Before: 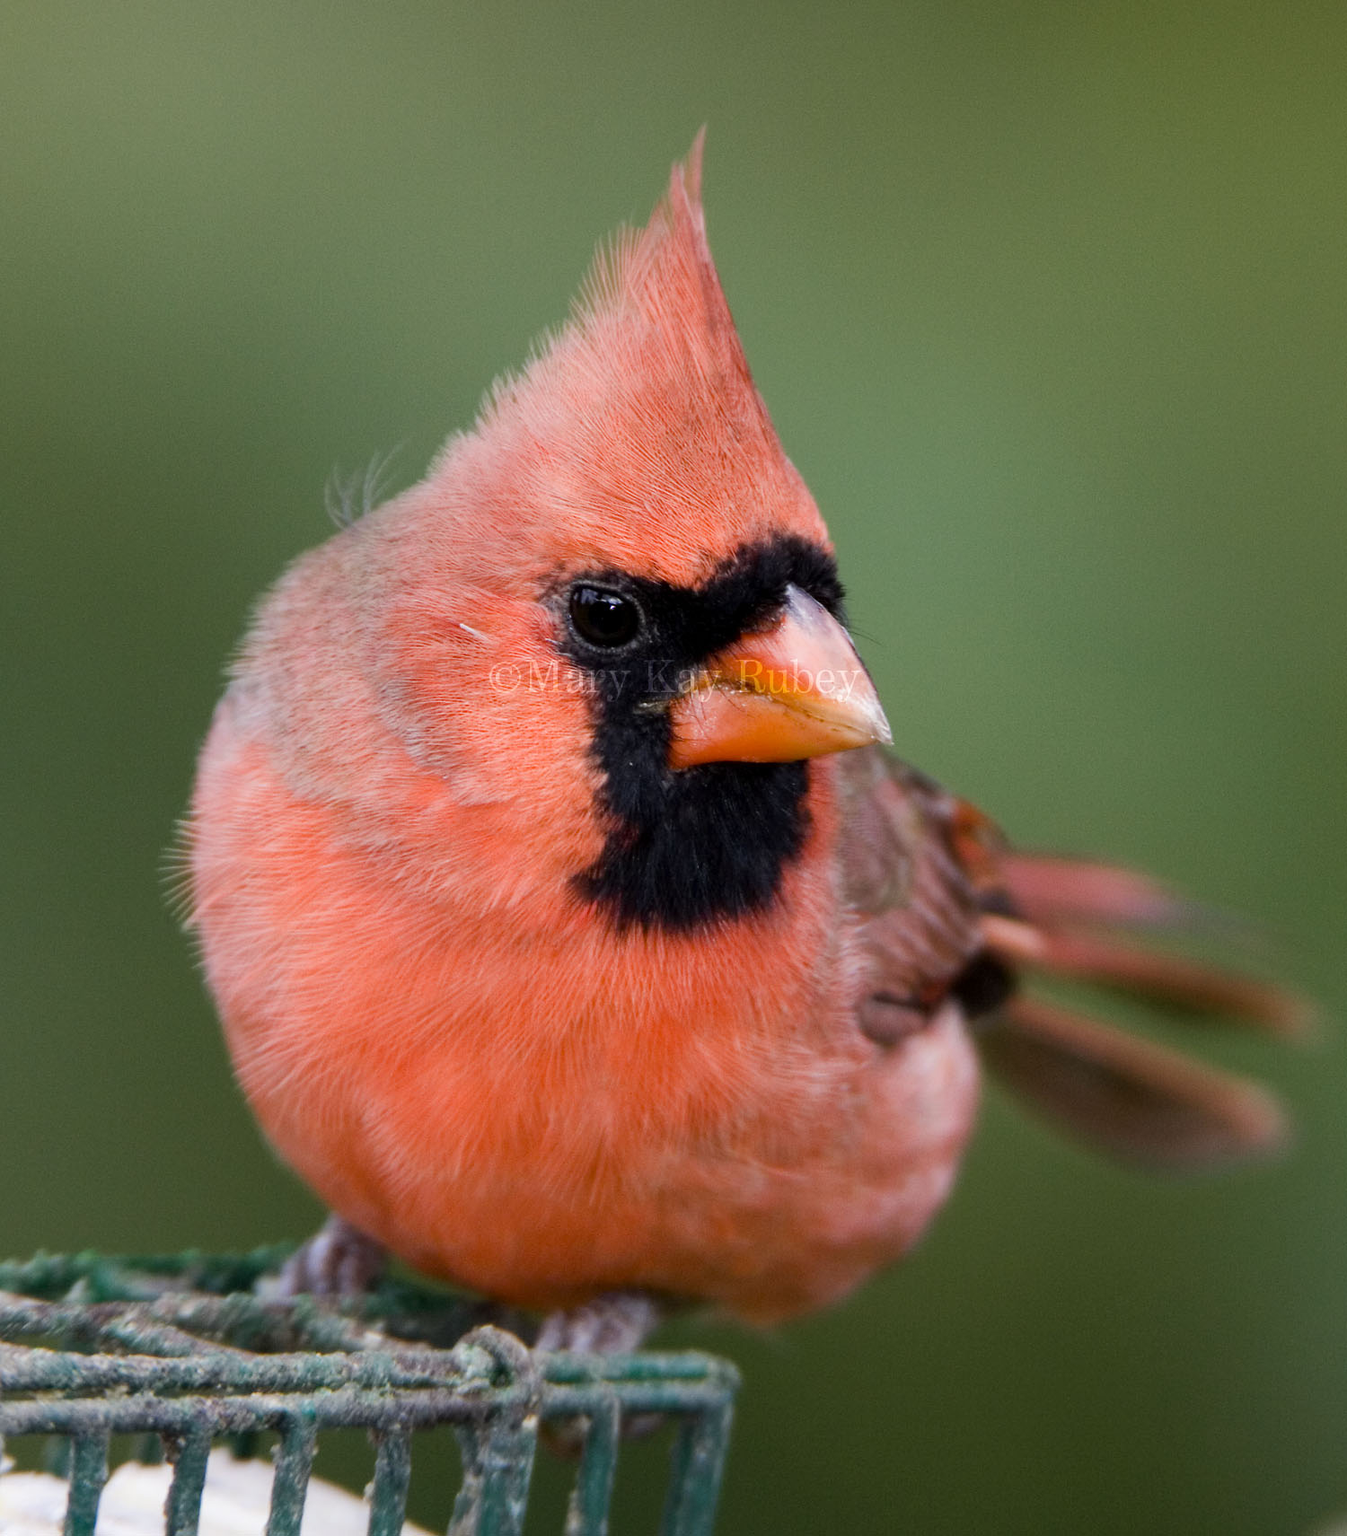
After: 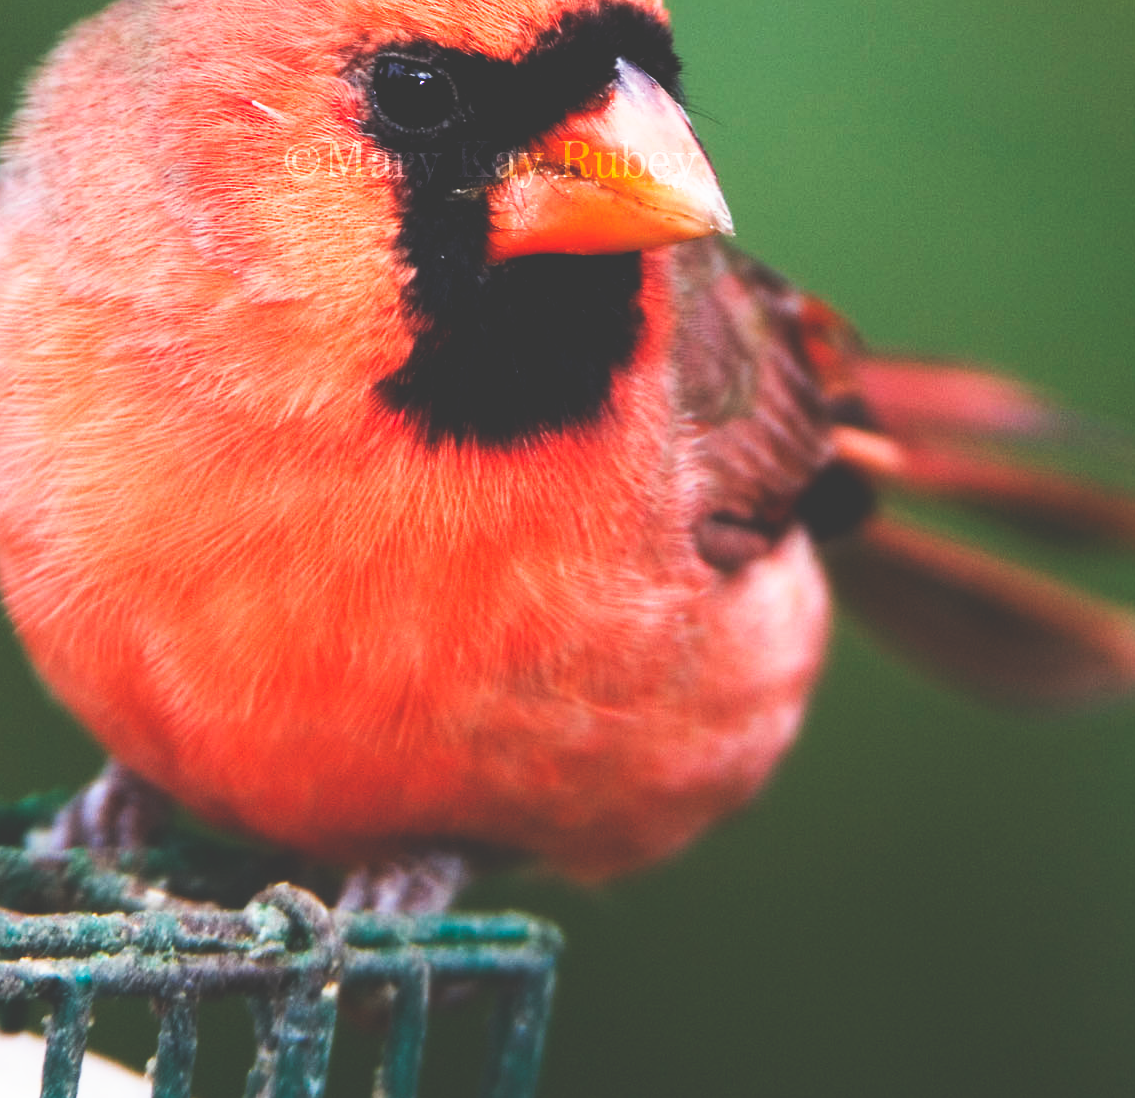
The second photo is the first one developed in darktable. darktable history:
crop and rotate: left 17.334%, top 34.79%, right 6.934%, bottom 0.994%
base curve: curves: ch0 [(0, 0.036) (0.007, 0.037) (0.604, 0.887) (1, 1)], preserve colors none
exposure: compensate highlight preservation false
